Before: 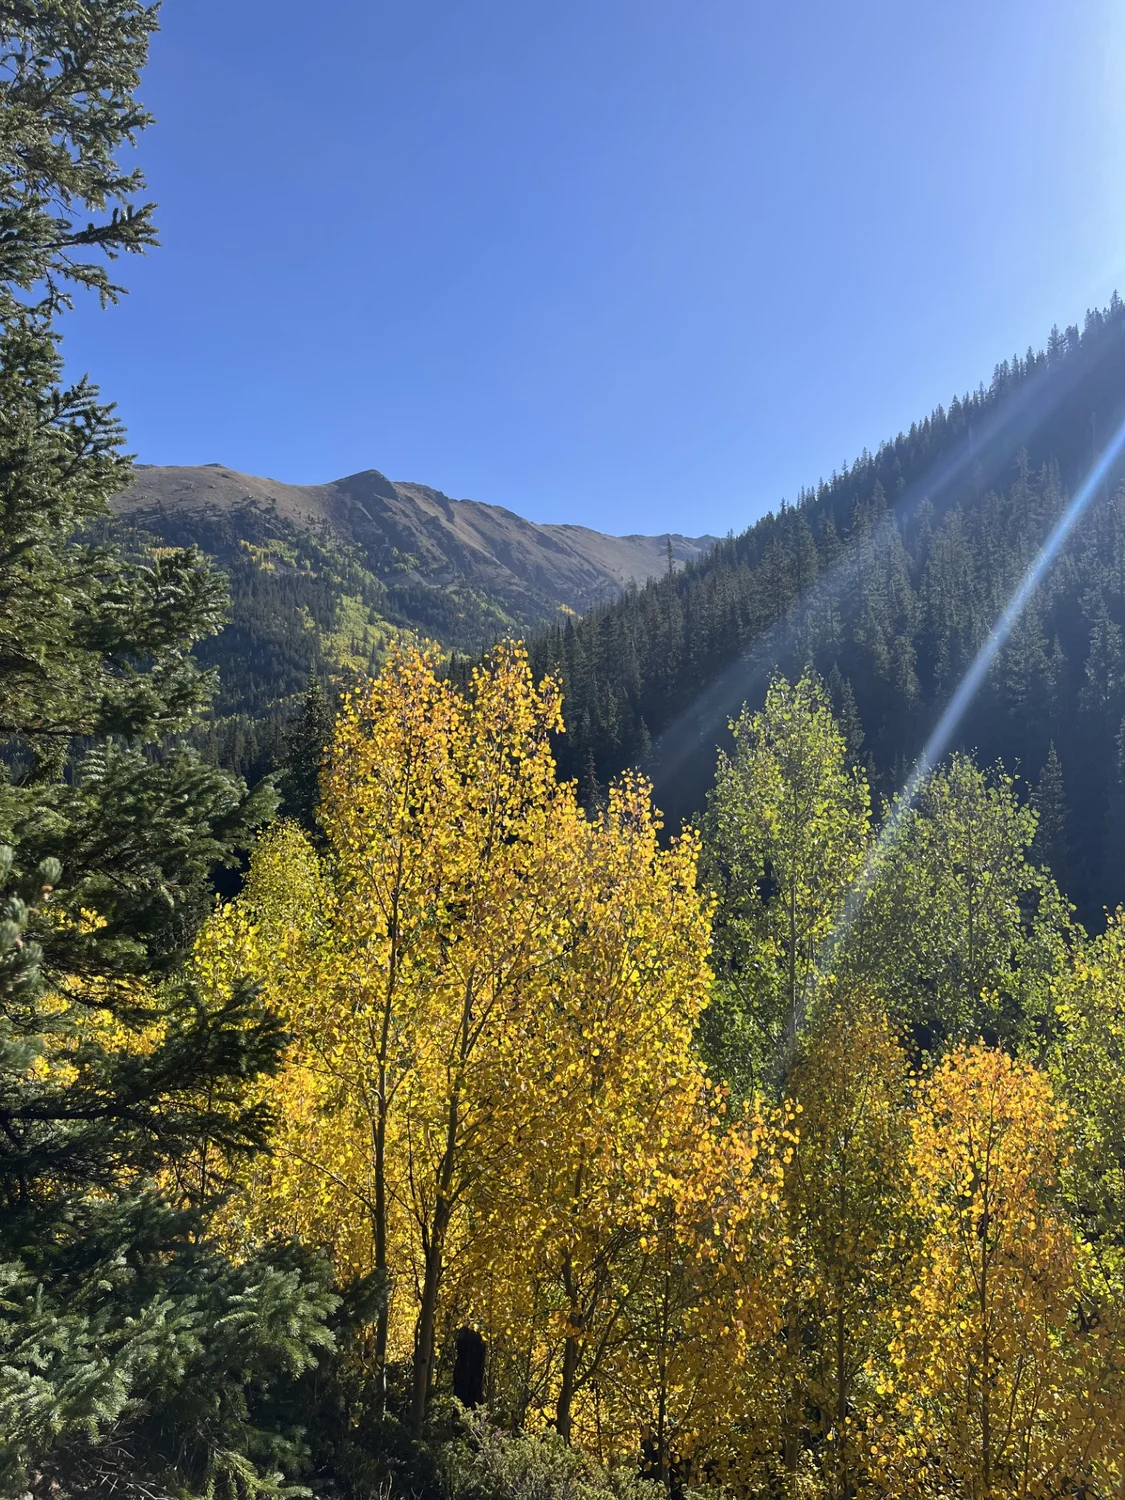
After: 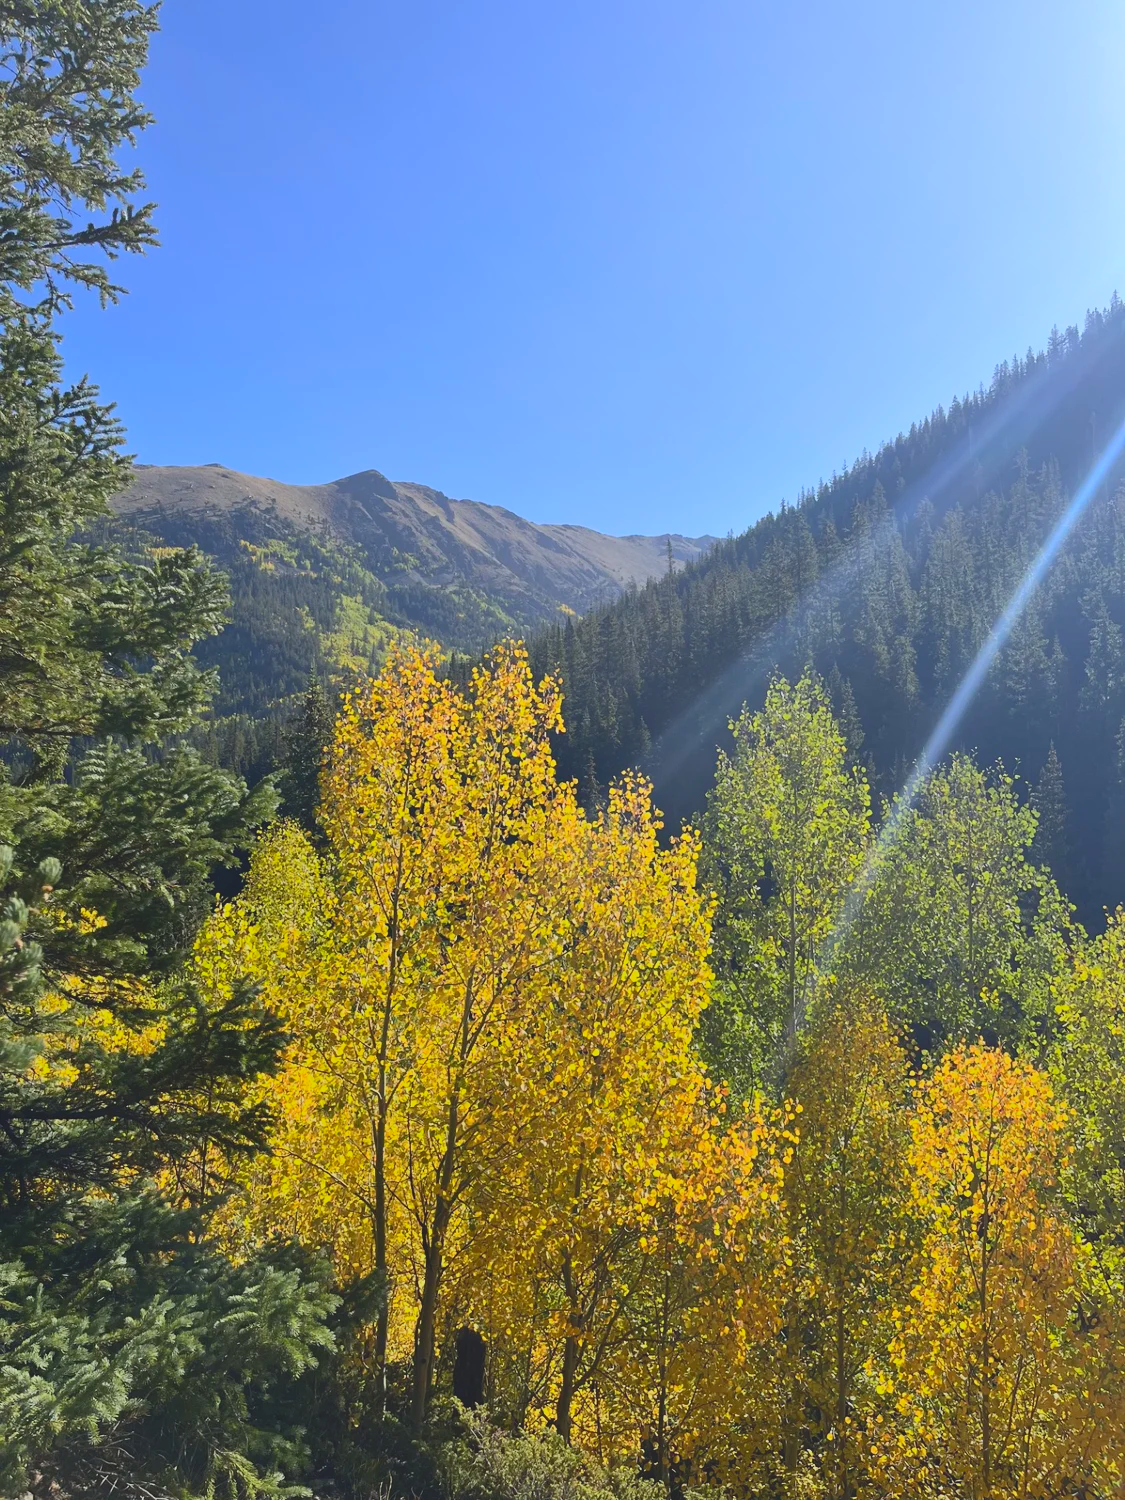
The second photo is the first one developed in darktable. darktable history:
local contrast: detail 70%
contrast brightness saturation: contrast 0.2, brightness 0.16, saturation 0.22
